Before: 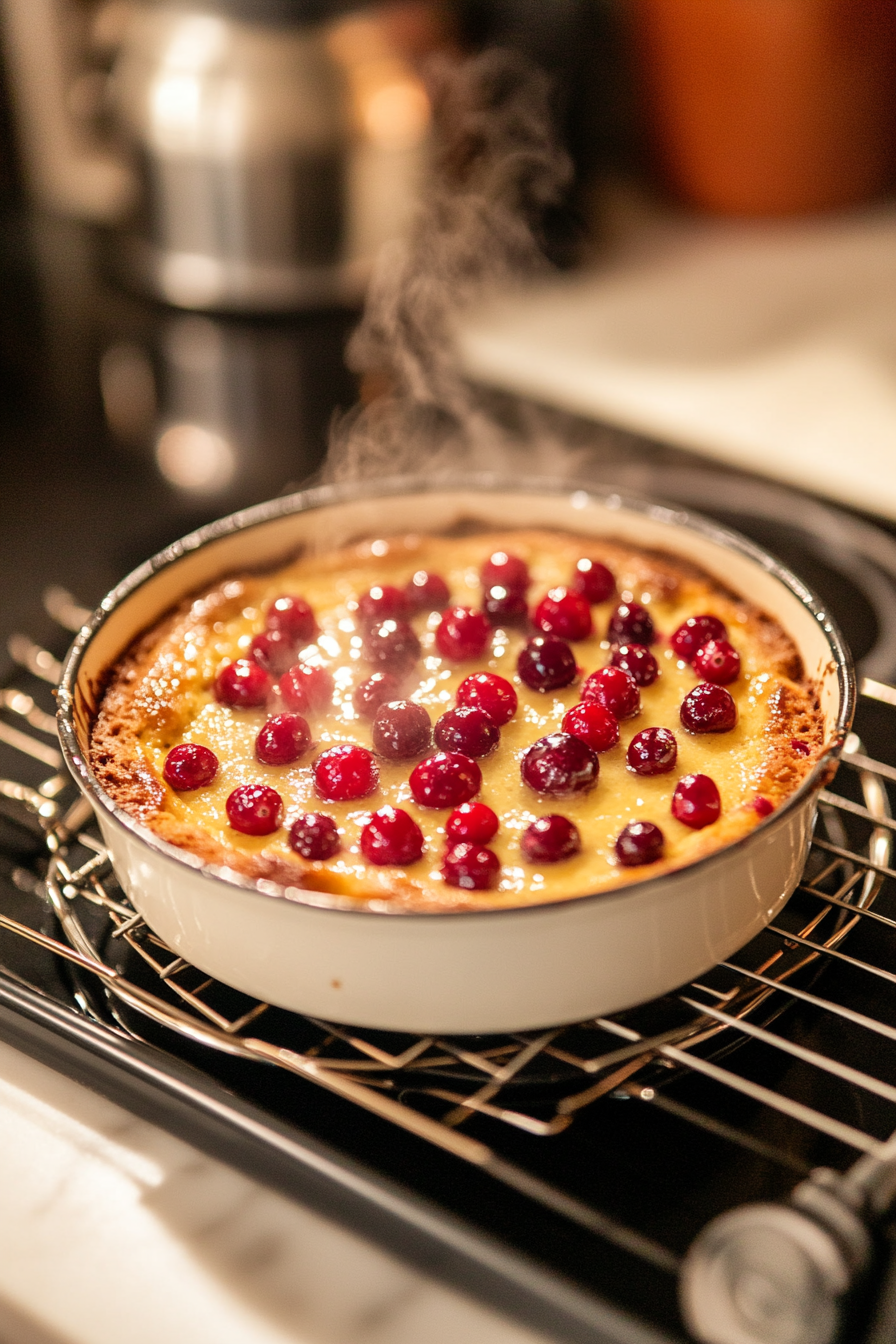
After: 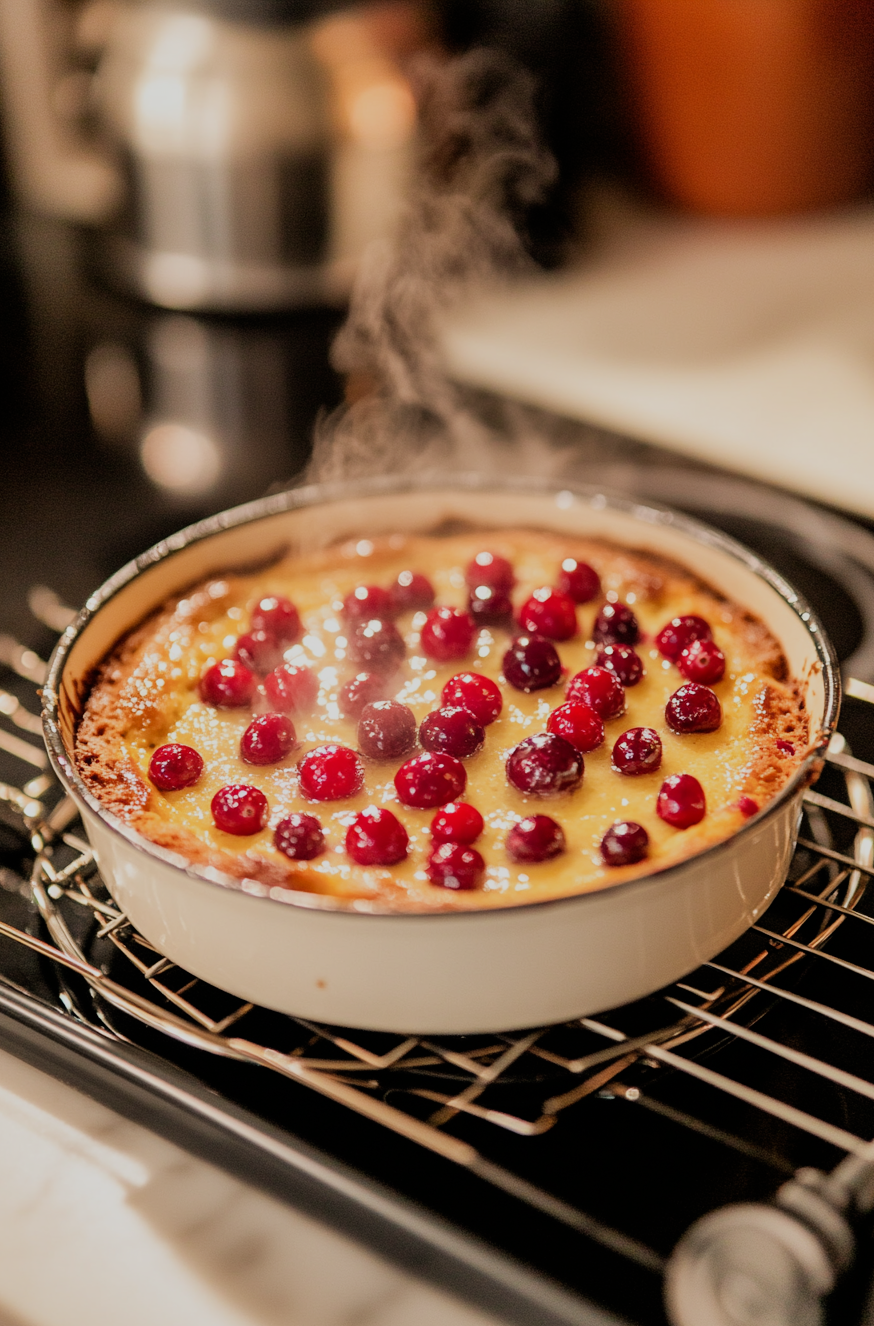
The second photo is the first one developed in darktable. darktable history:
crop and rotate: left 1.774%, right 0.633%, bottom 1.28%
filmic rgb: black relative exposure -7.65 EV, white relative exposure 4.56 EV, hardness 3.61
